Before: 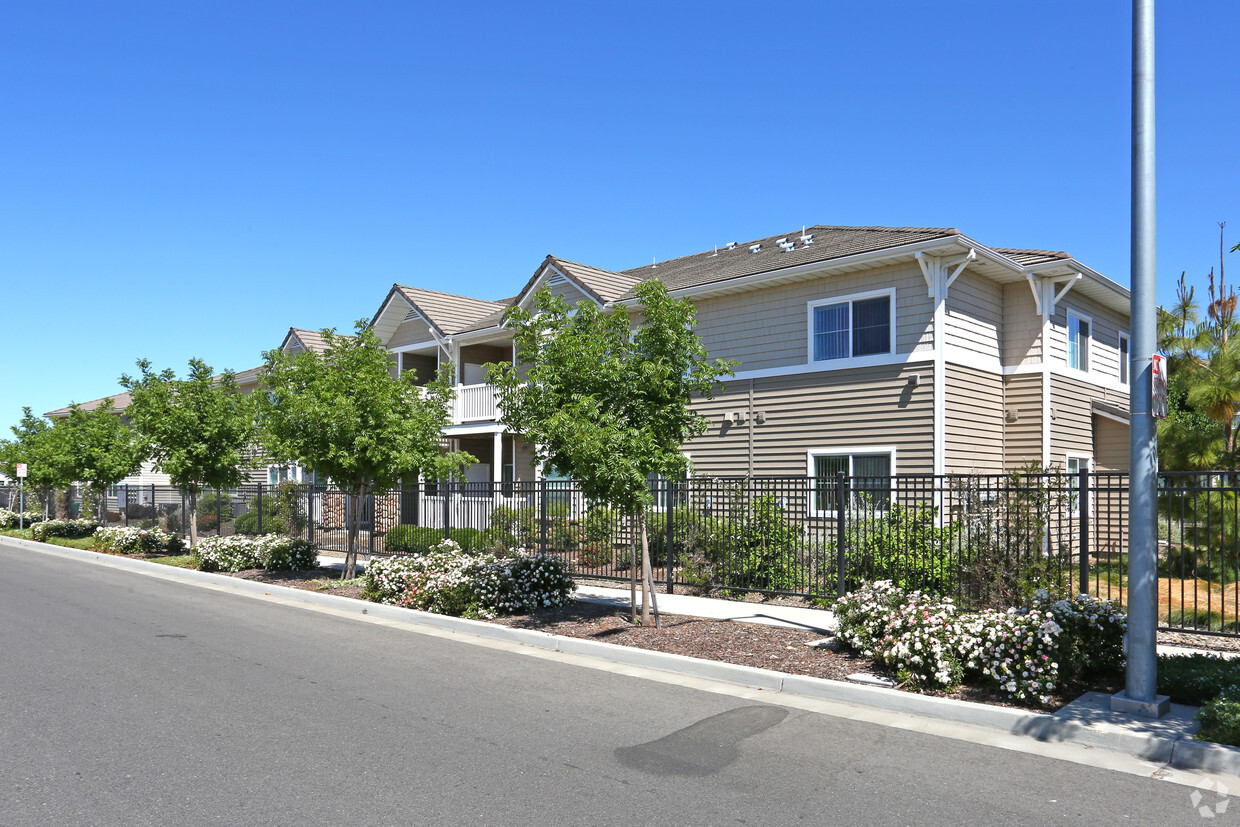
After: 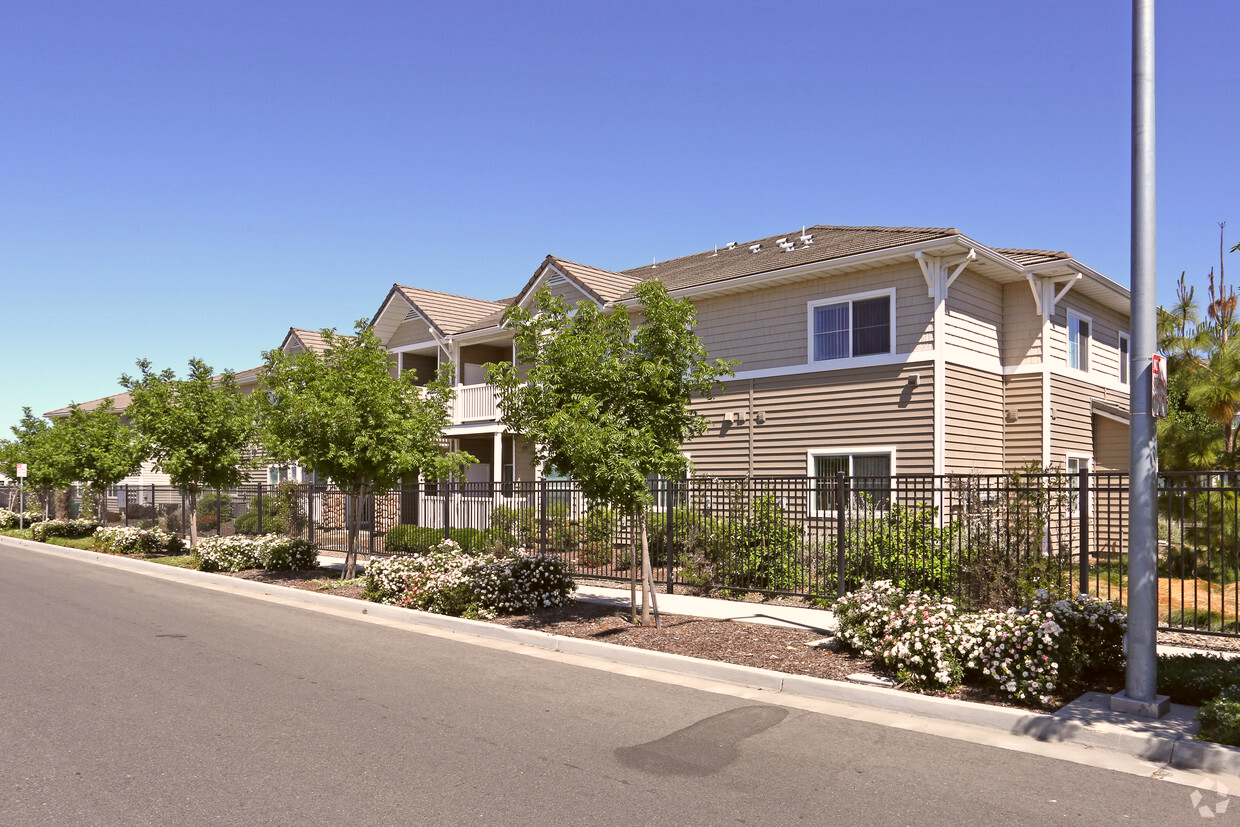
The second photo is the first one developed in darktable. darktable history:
color correction: highlights a* 6.56, highlights b* 8.17, shadows a* 6.11, shadows b* 7.24, saturation 0.927
